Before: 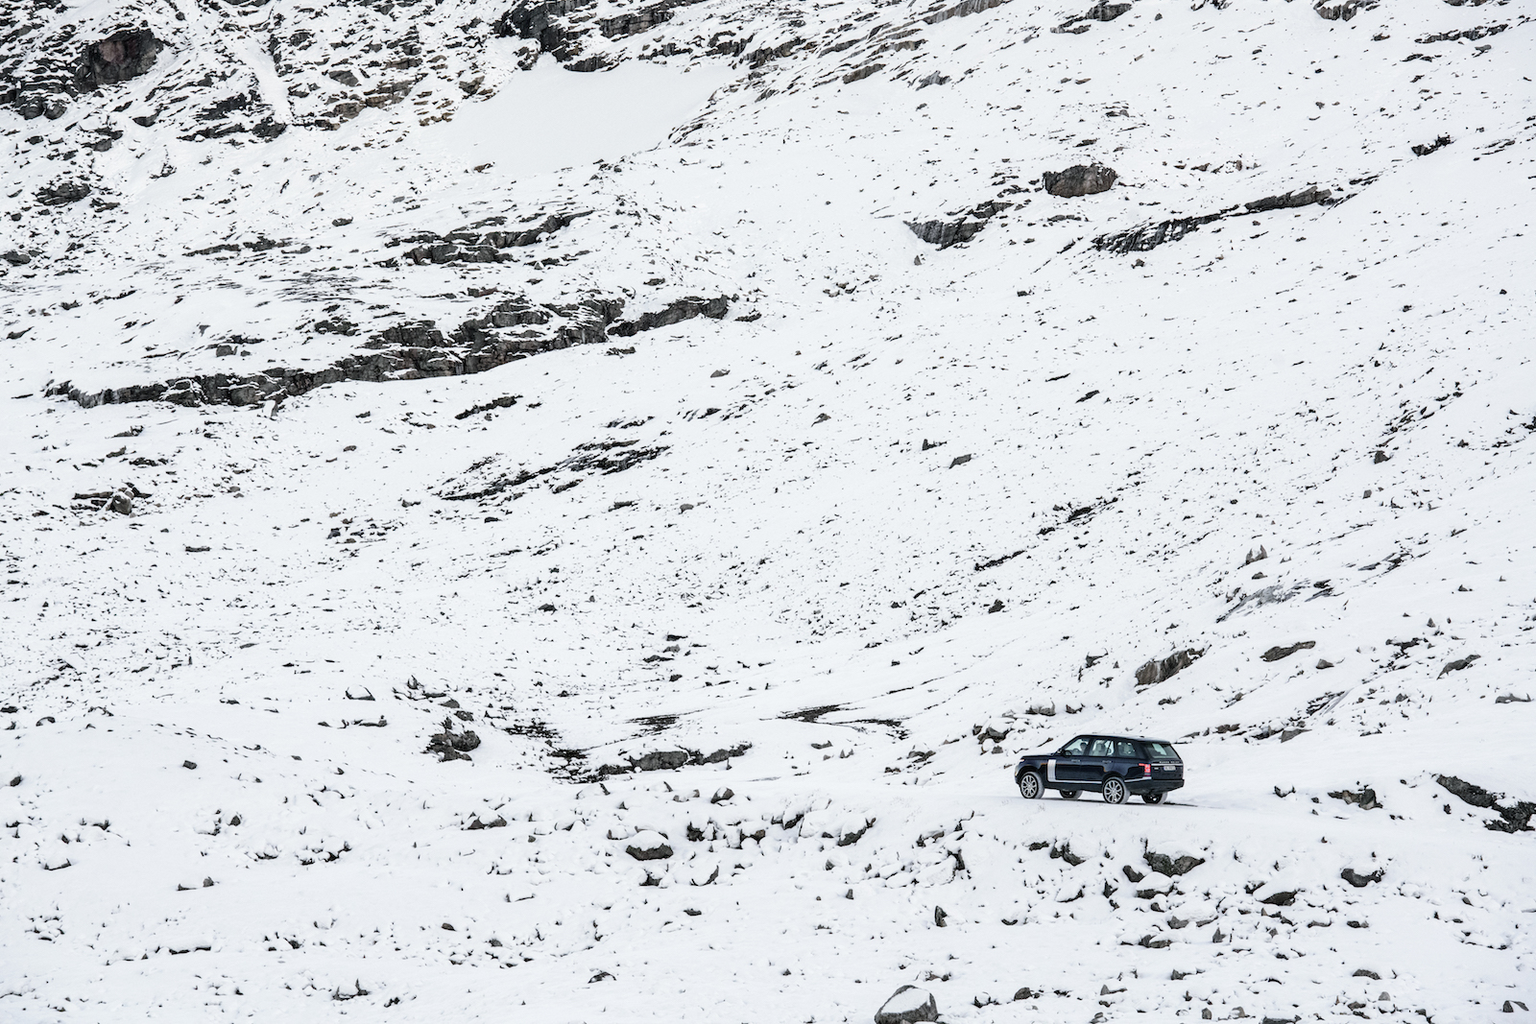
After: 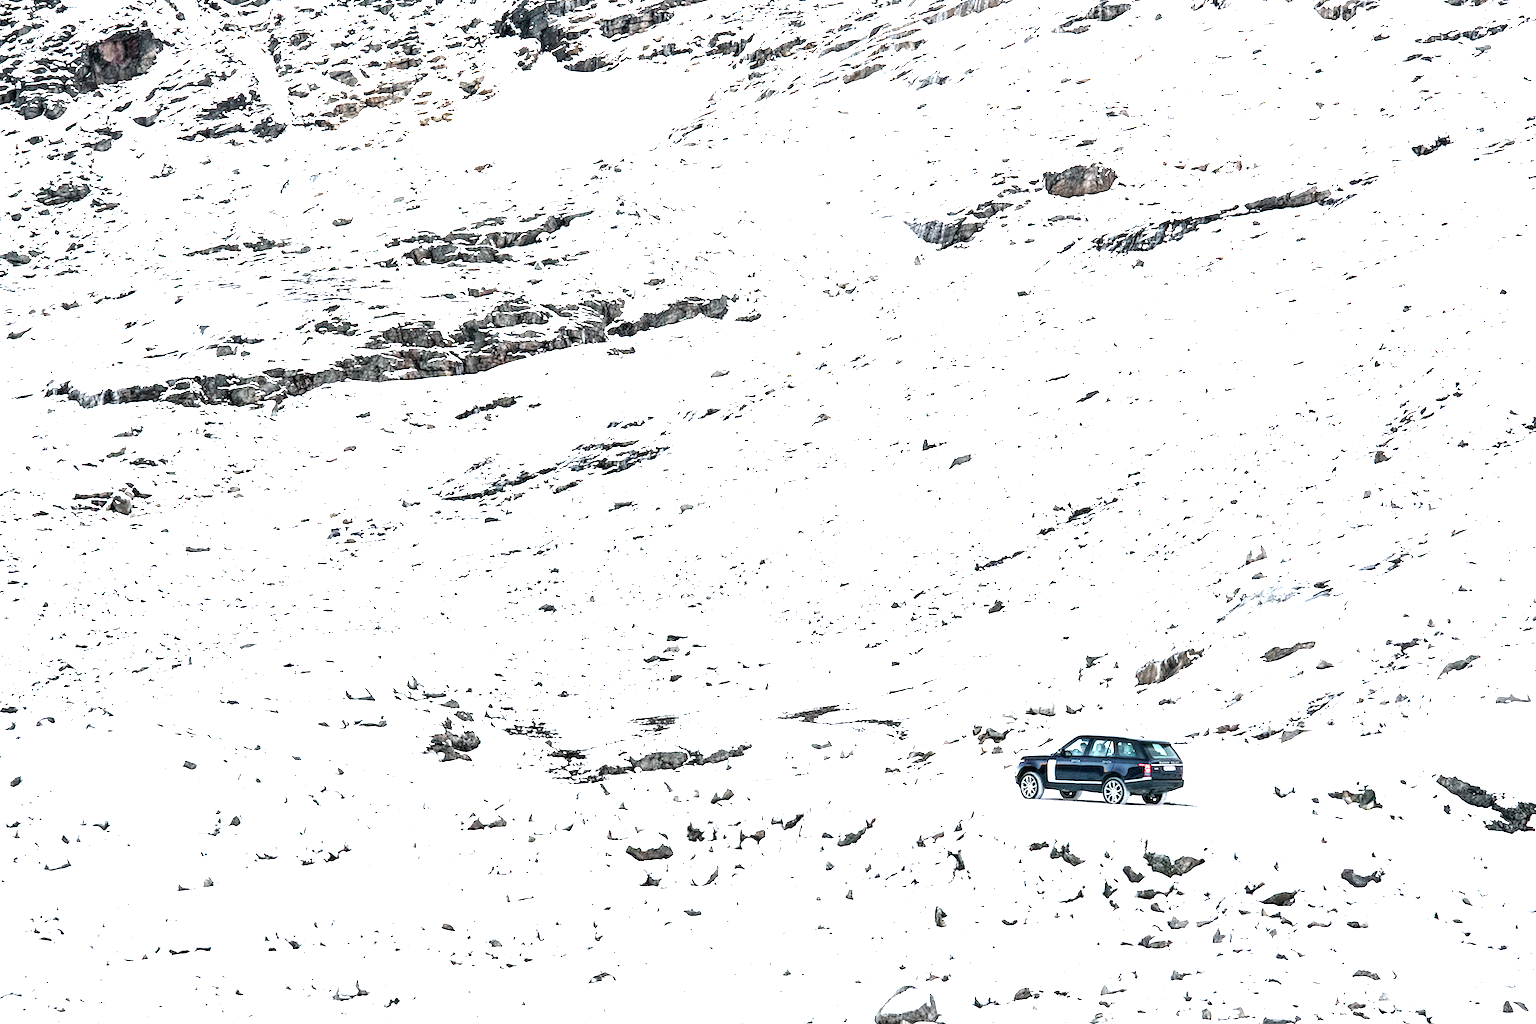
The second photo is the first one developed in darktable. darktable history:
exposure: black level correction 0, exposure 1.512 EV, compensate highlight preservation false
